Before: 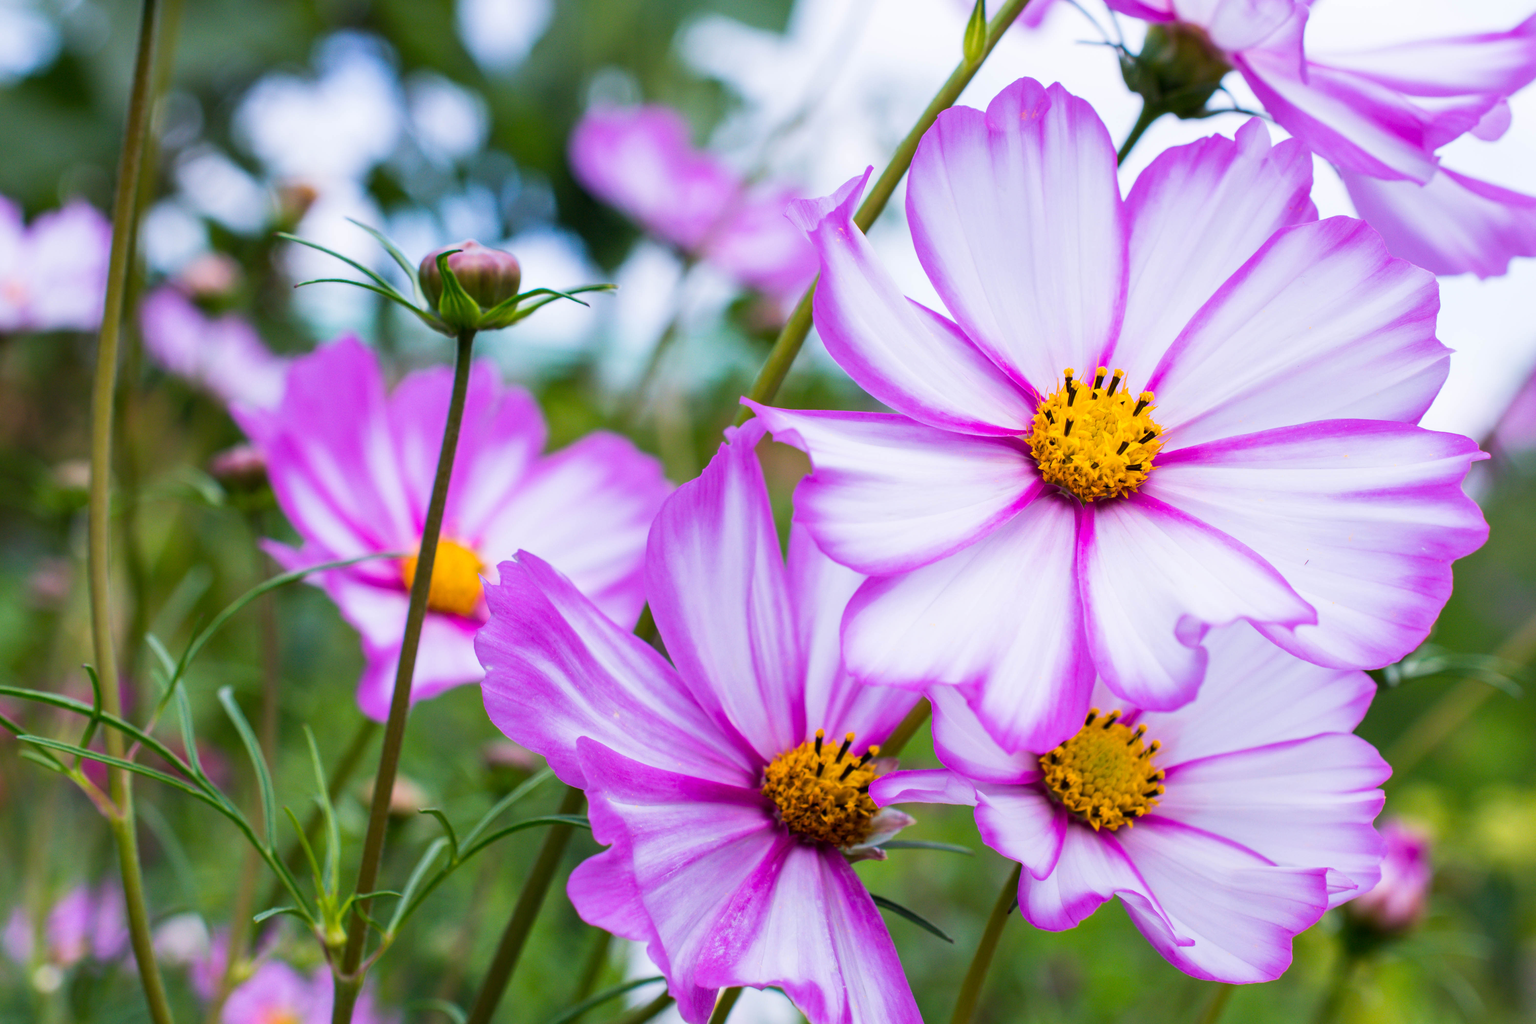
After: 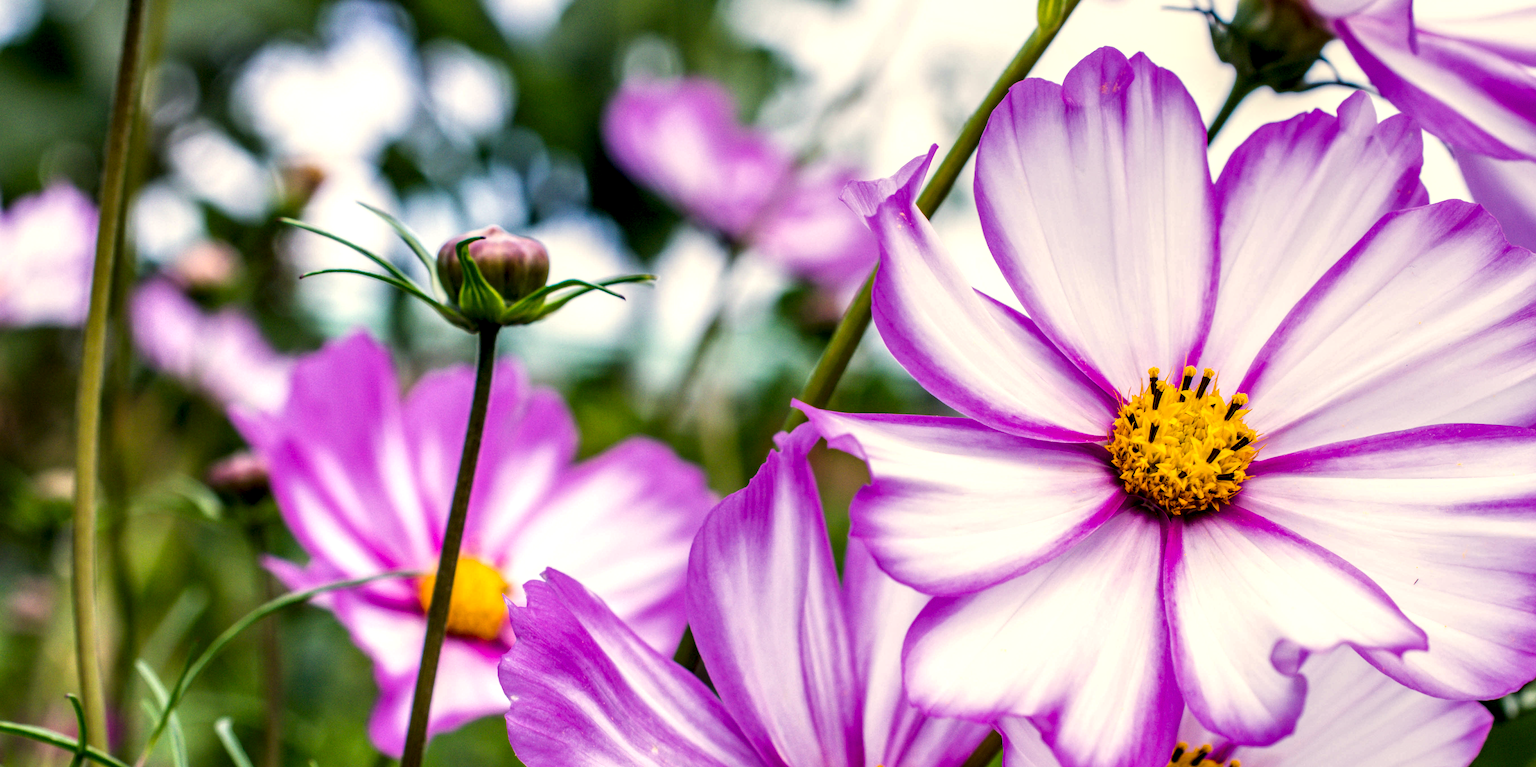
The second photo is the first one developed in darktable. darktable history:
crop: left 1.509%, top 3.452%, right 7.696%, bottom 28.452%
local contrast: highlights 19%, detail 186%
color correction: highlights a* 1.39, highlights b* 17.83
